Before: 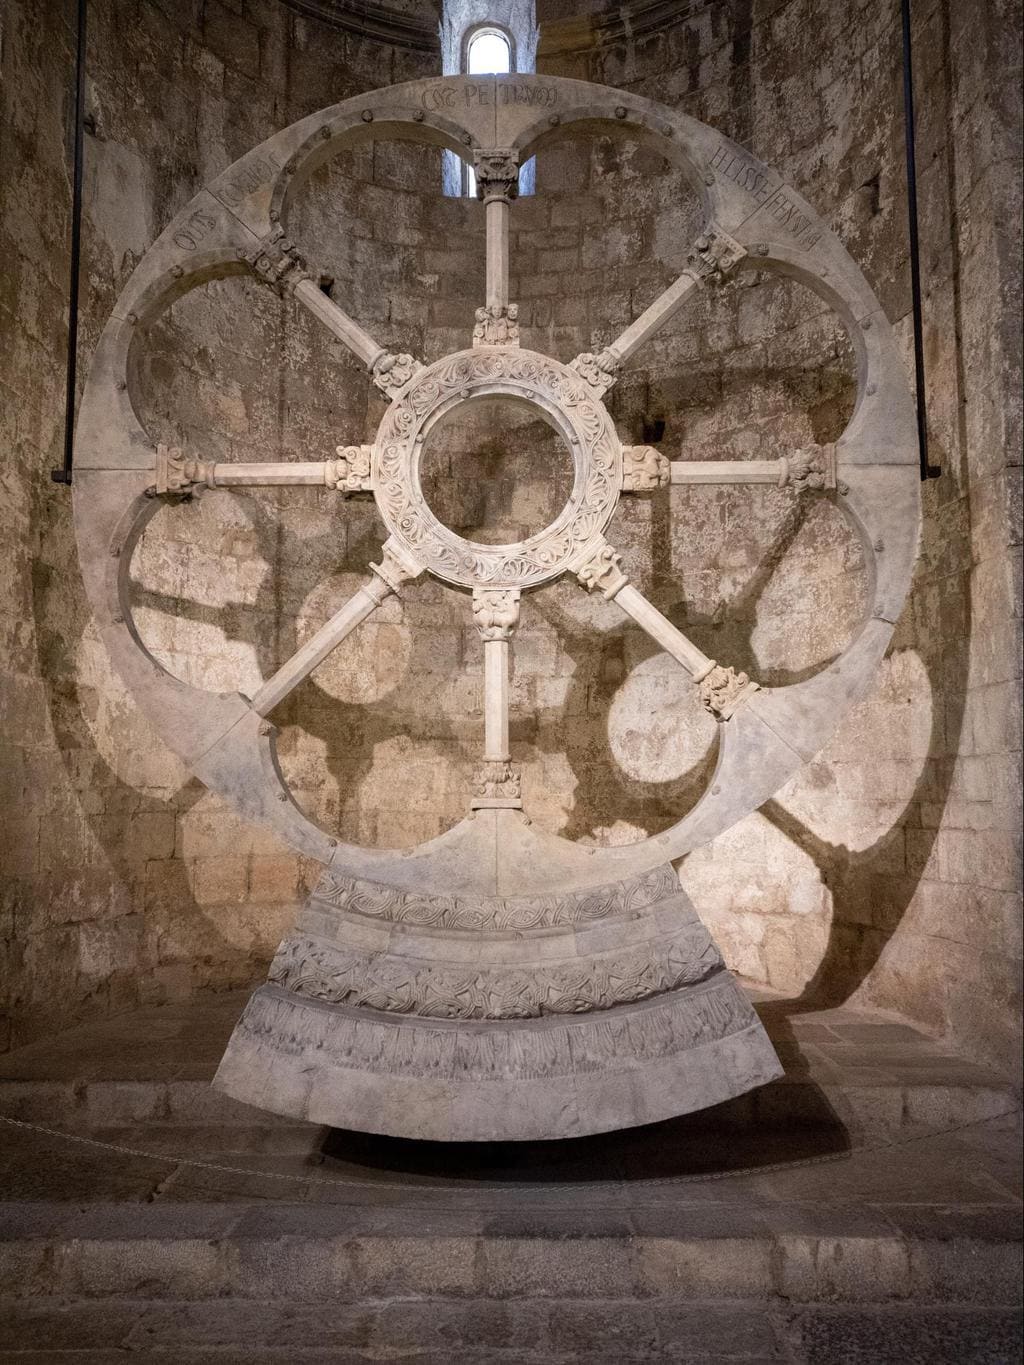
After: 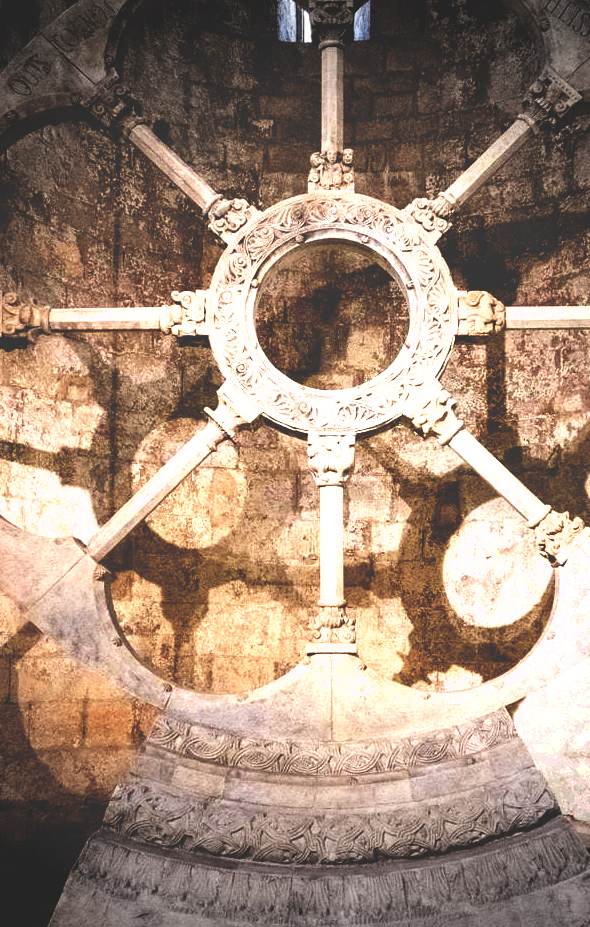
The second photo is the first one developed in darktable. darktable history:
base curve: curves: ch0 [(0, 0.036) (0.083, 0.04) (0.804, 1)], preserve colors none
crop: left 16.187%, top 11.412%, right 26.103%, bottom 20.631%
vignetting: fall-off start 68.91%, fall-off radius 29.85%, width/height ratio 0.986, shape 0.858
tone equalizer: -8 EV -0.769 EV, -7 EV -0.666 EV, -6 EV -0.597 EV, -5 EV -0.373 EV, -3 EV 0.383 EV, -2 EV 0.6 EV, -1 EV 0.694 EV, +0 EV 0.737 EV
